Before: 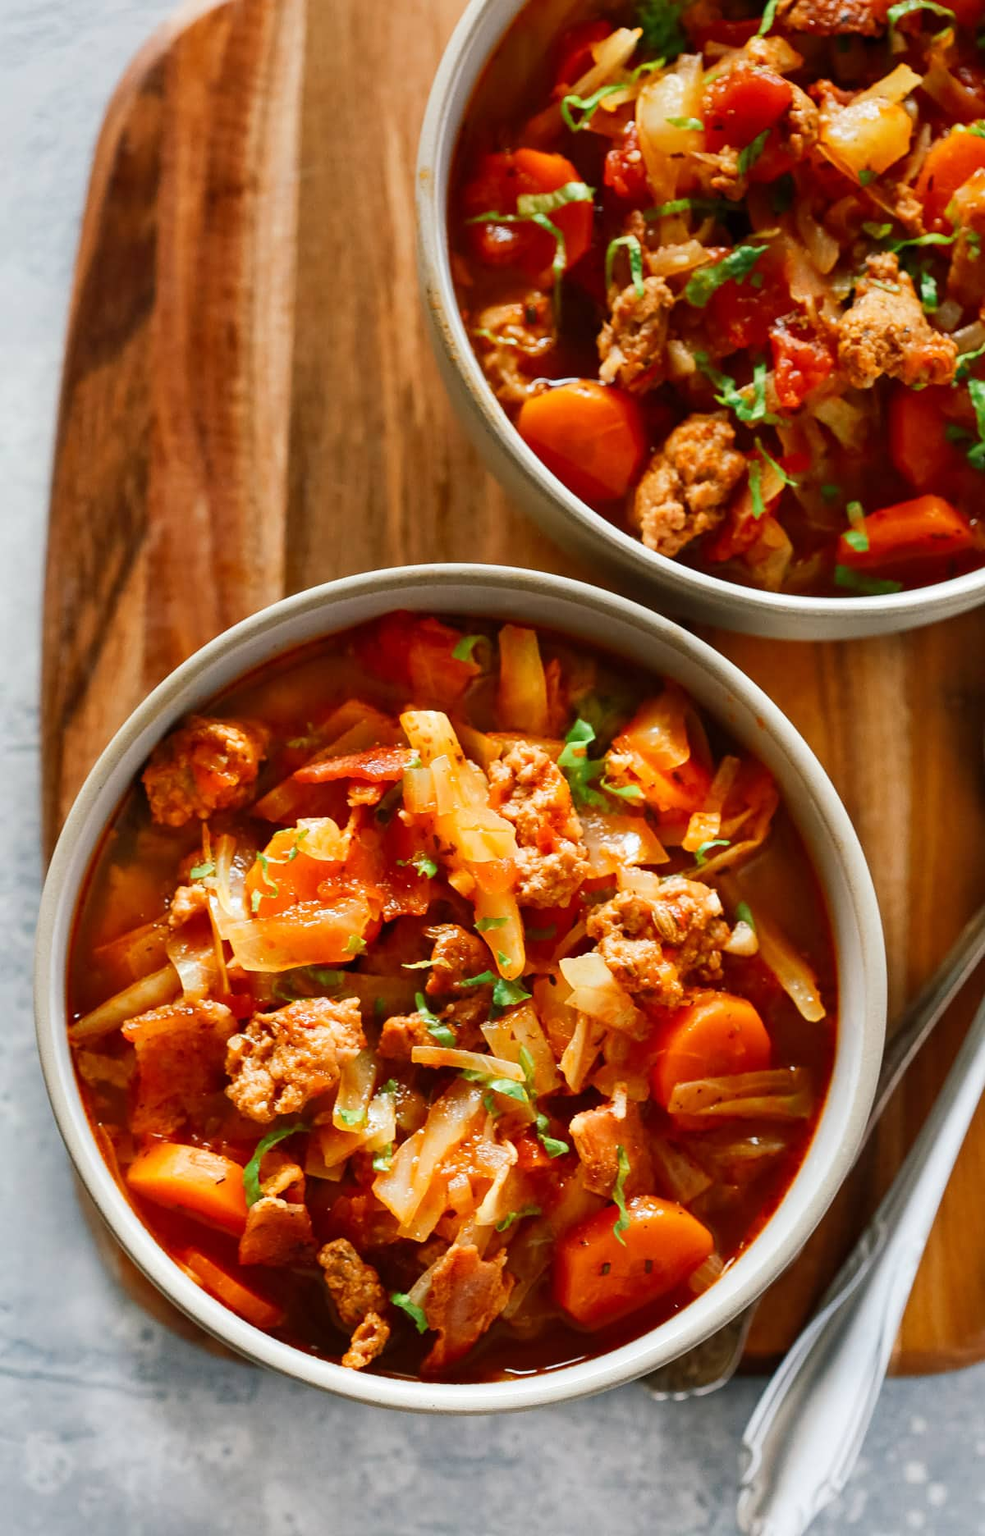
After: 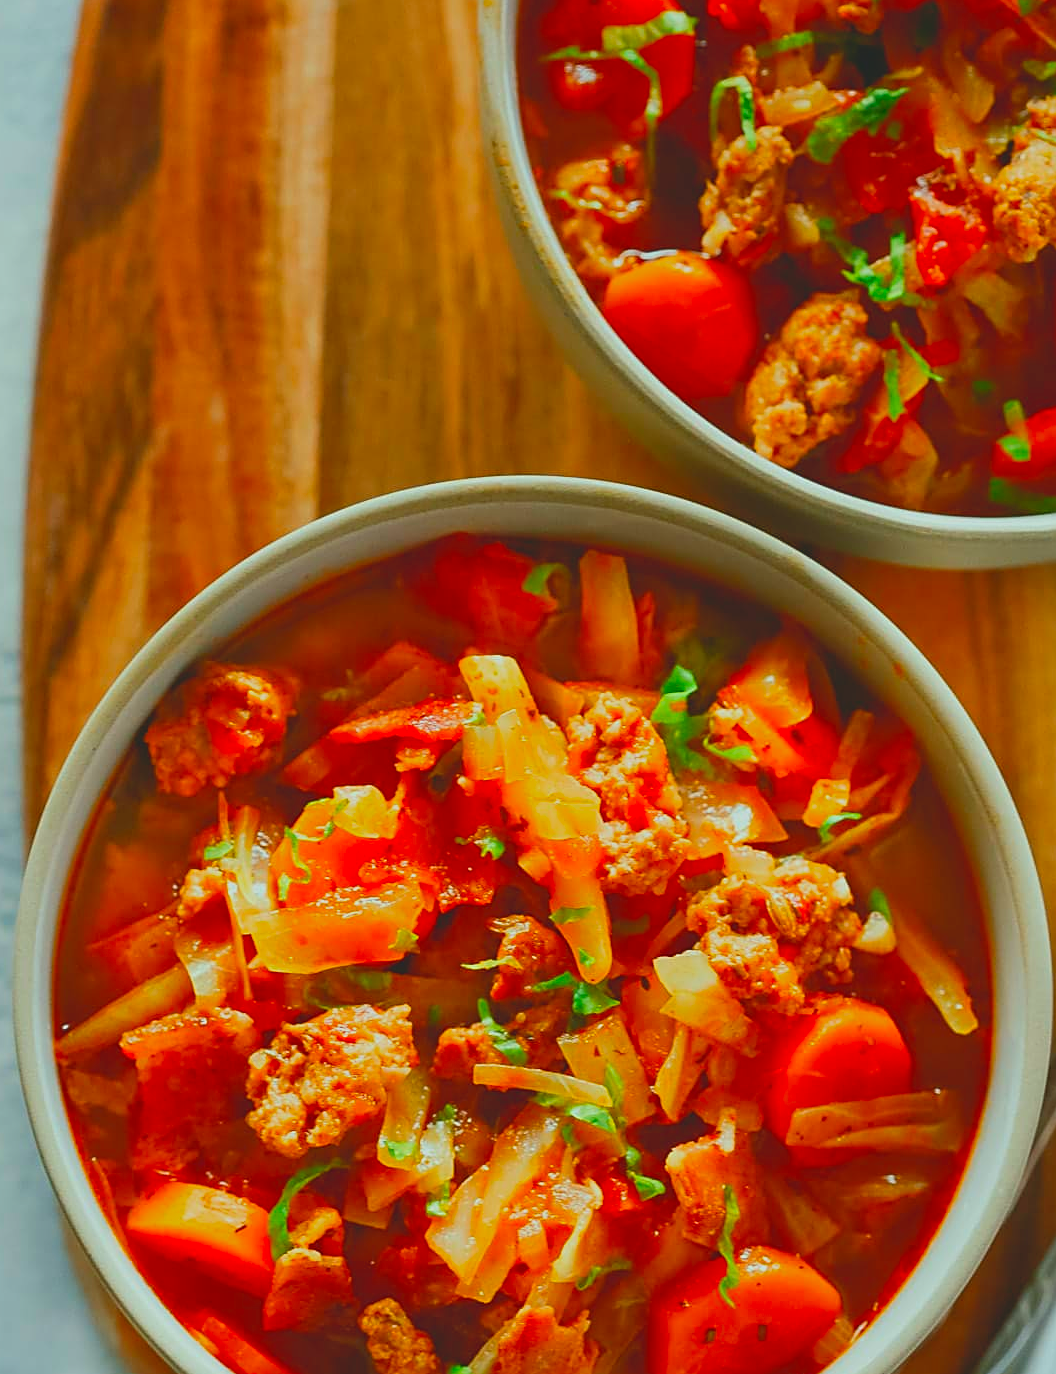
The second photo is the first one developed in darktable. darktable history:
sharpen: on, module defaults
crop and rotate: left 2.403%, top 11.297%, right 9.543%, bottom 15.277%
contrast brightness saturation: contrast -0.289
color correction: highlights a* -7.41, highlights b* 1.23, shadows a* -3.61, saturation 1.39
